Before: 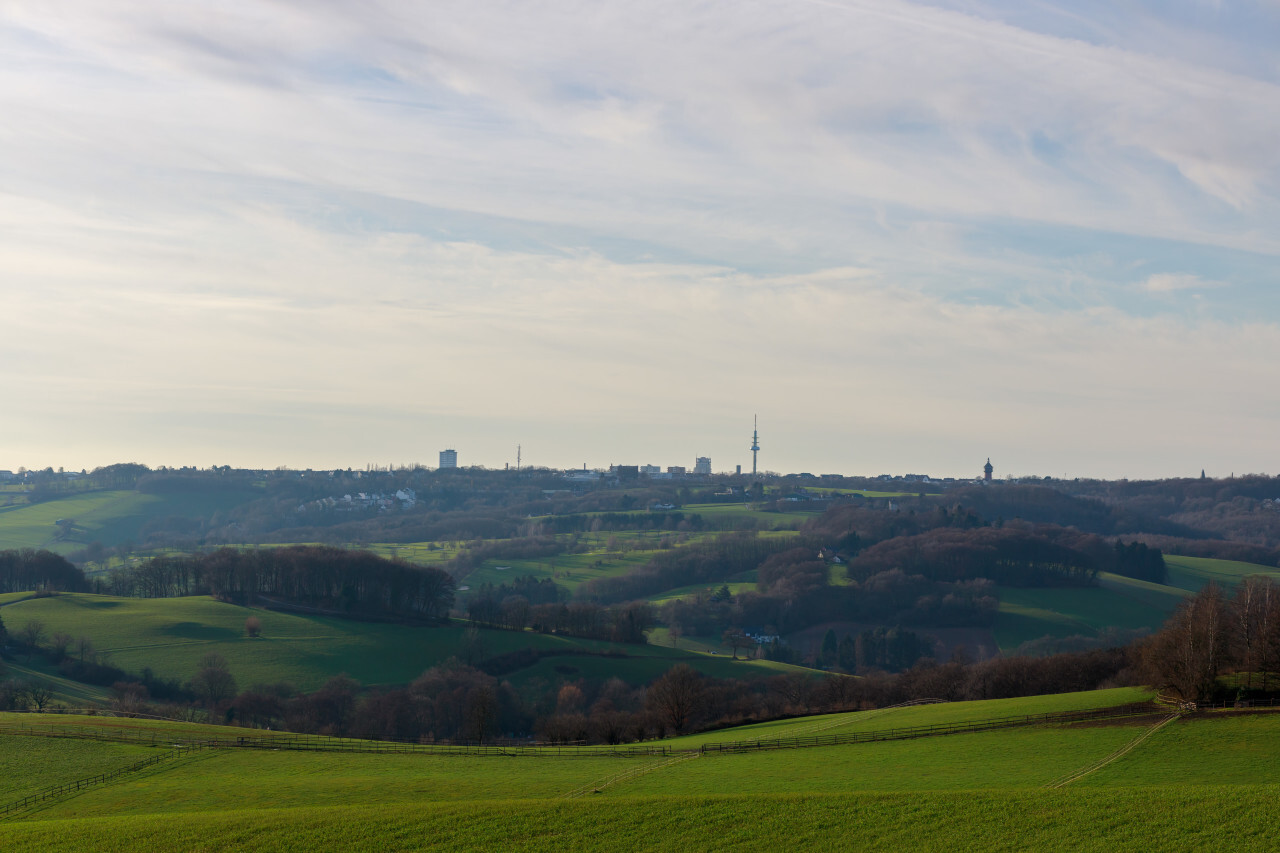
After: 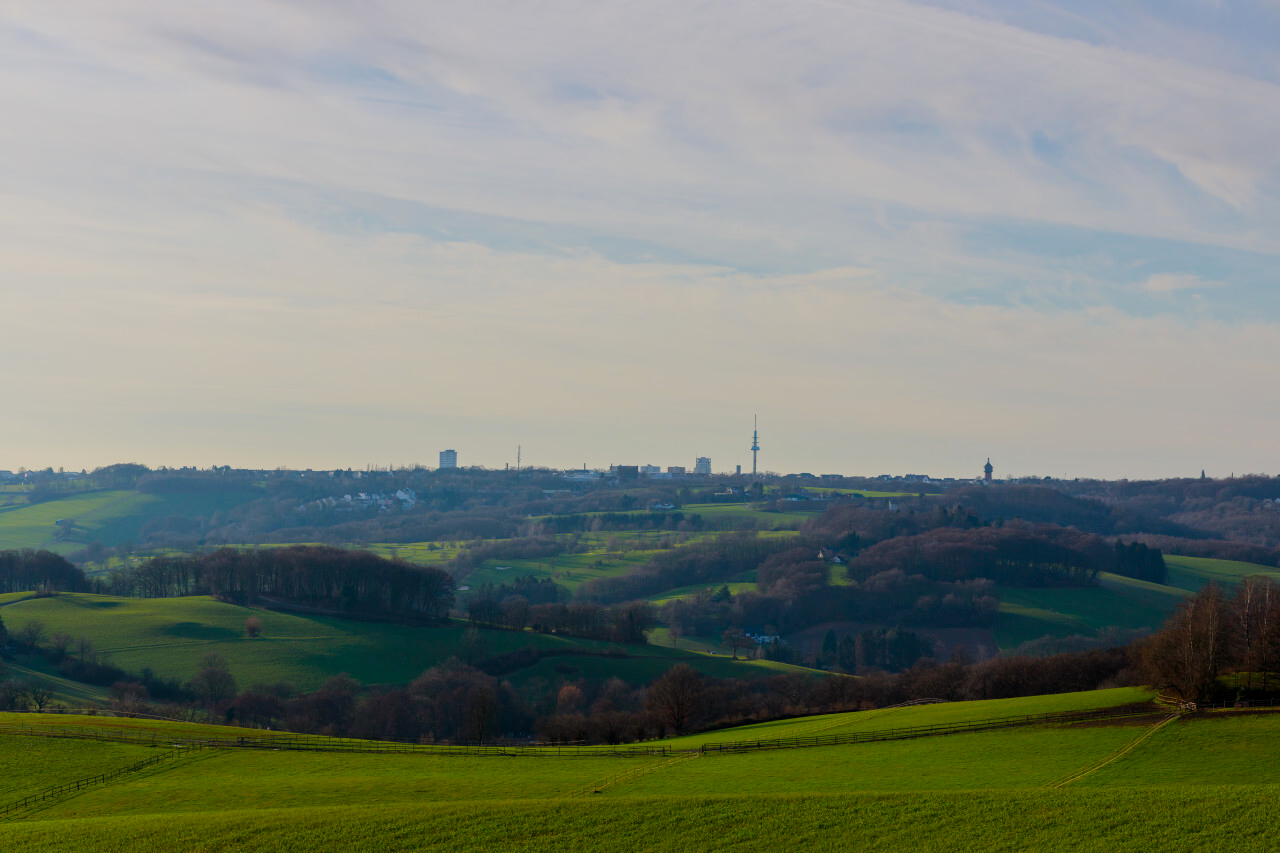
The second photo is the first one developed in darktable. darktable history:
color balance rgb: perceptual saturation grading › global saturation 29.517%, global vibrance 20%
filmic rgb: black relative exposure -8.51 EV, white relative exposure 5.51 EV, hardness 3.39, contrast 1.019, contrast in shadows safe
